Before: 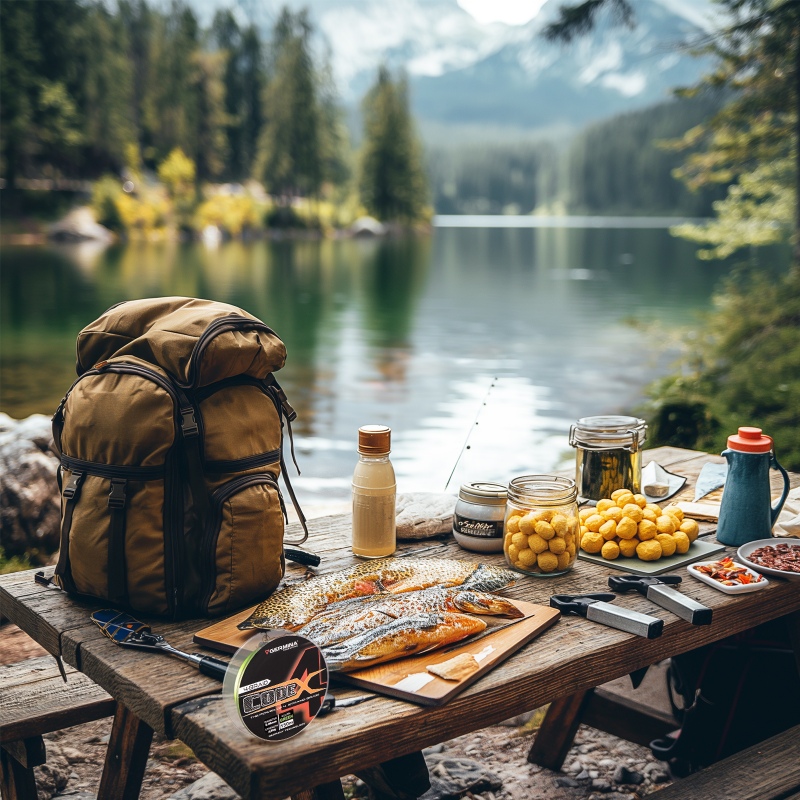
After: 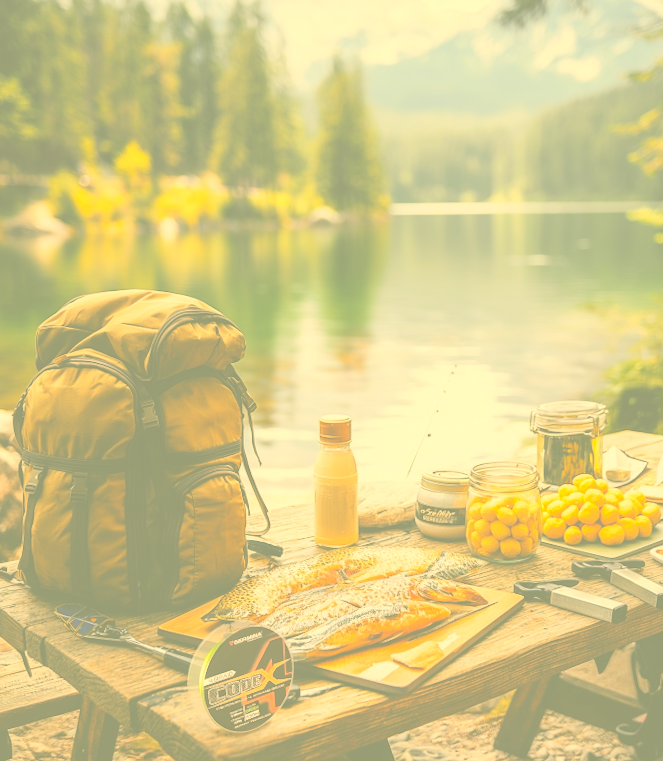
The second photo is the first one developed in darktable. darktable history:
exposure: black level correction -0.041, exposure 0.064 EV, compensate highlight preservation false
color correction: highlights a* 5.62, highlights b* 33.57, shadows a* -25.86, shadows b* 4.02
contrast brightness saturation: brightness 1
crop and rotate: angle 1°, left 4.281%, top 0.642%, right 11.383%, bottom 2.486%
